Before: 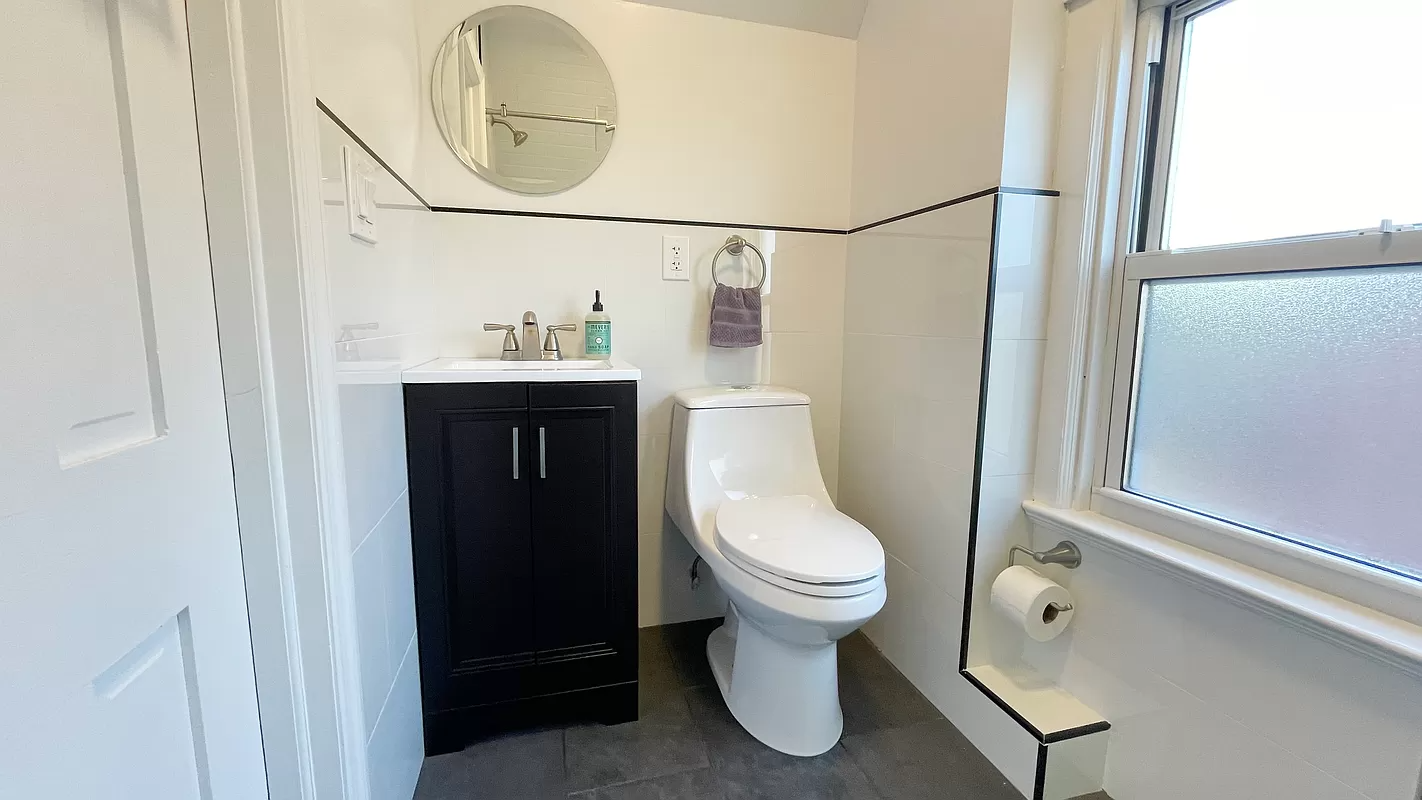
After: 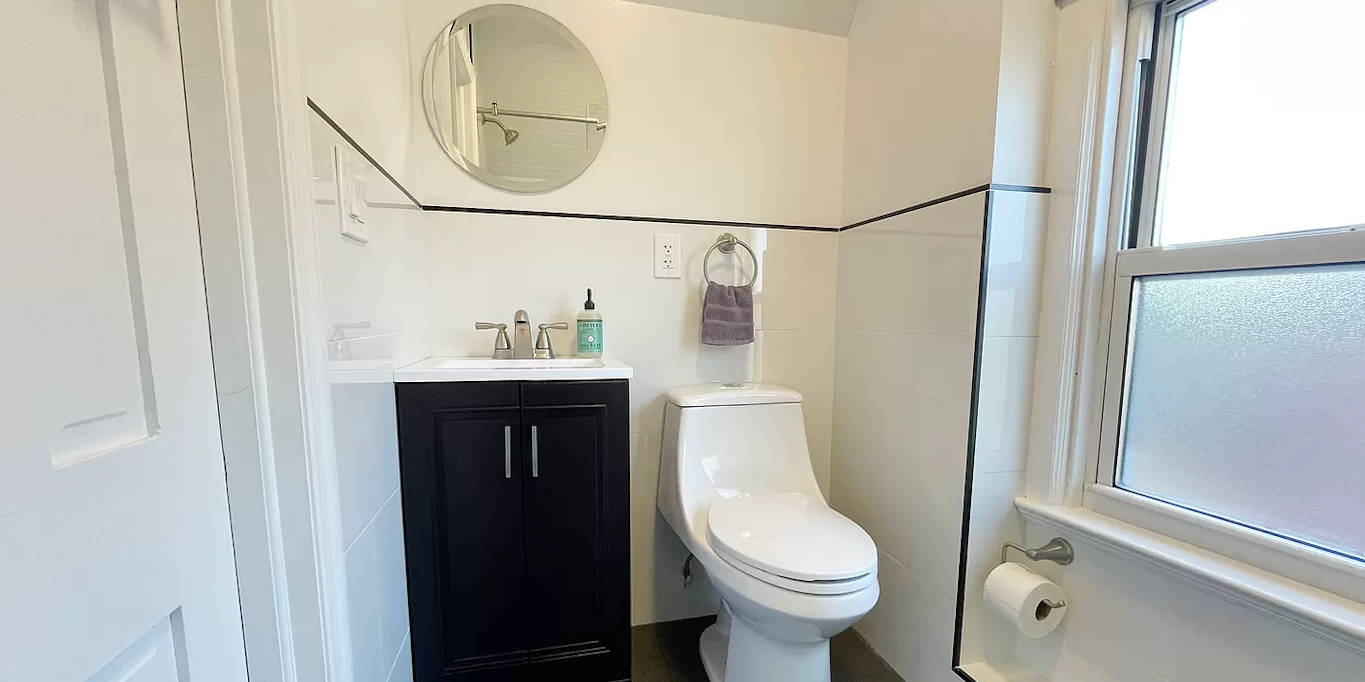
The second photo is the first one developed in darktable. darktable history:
crop and rotate: angle 0.191°, left 0.321%, right 3.075%, bottom 14.167%
